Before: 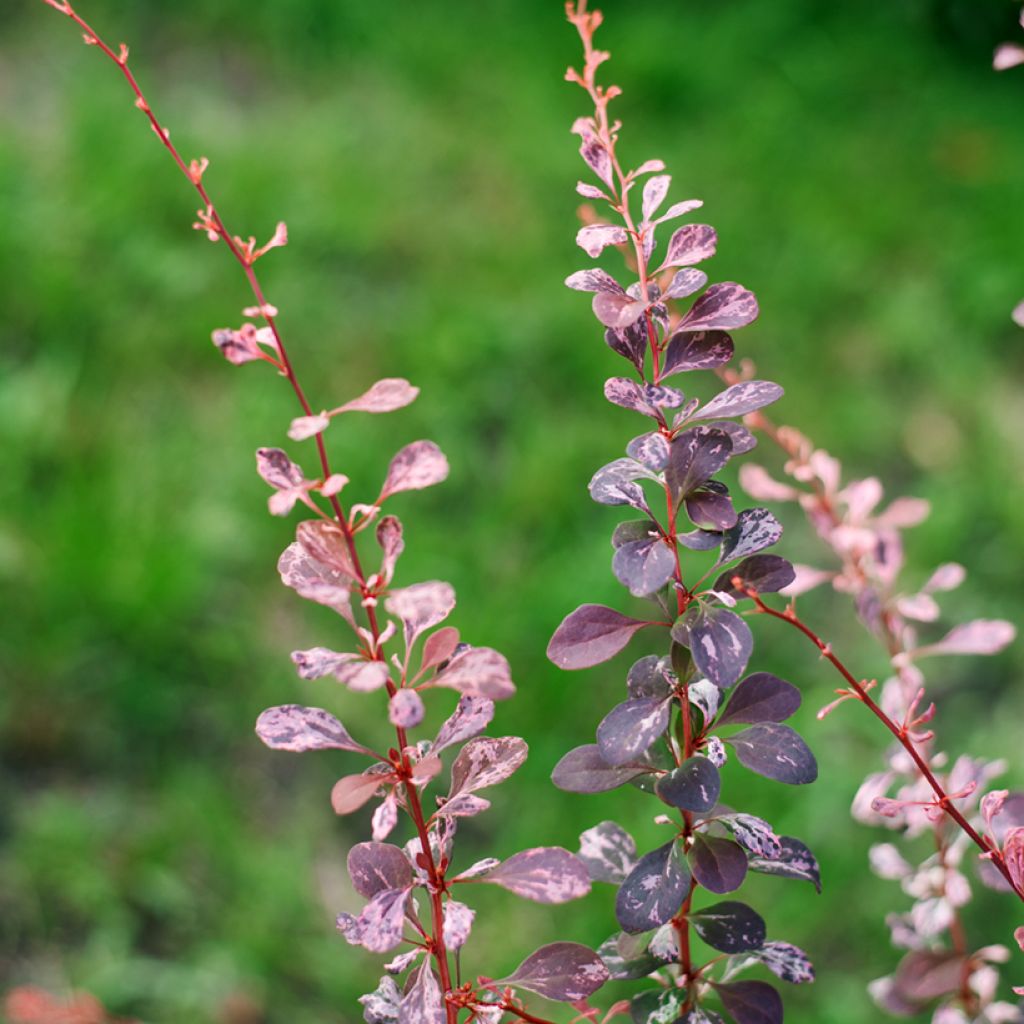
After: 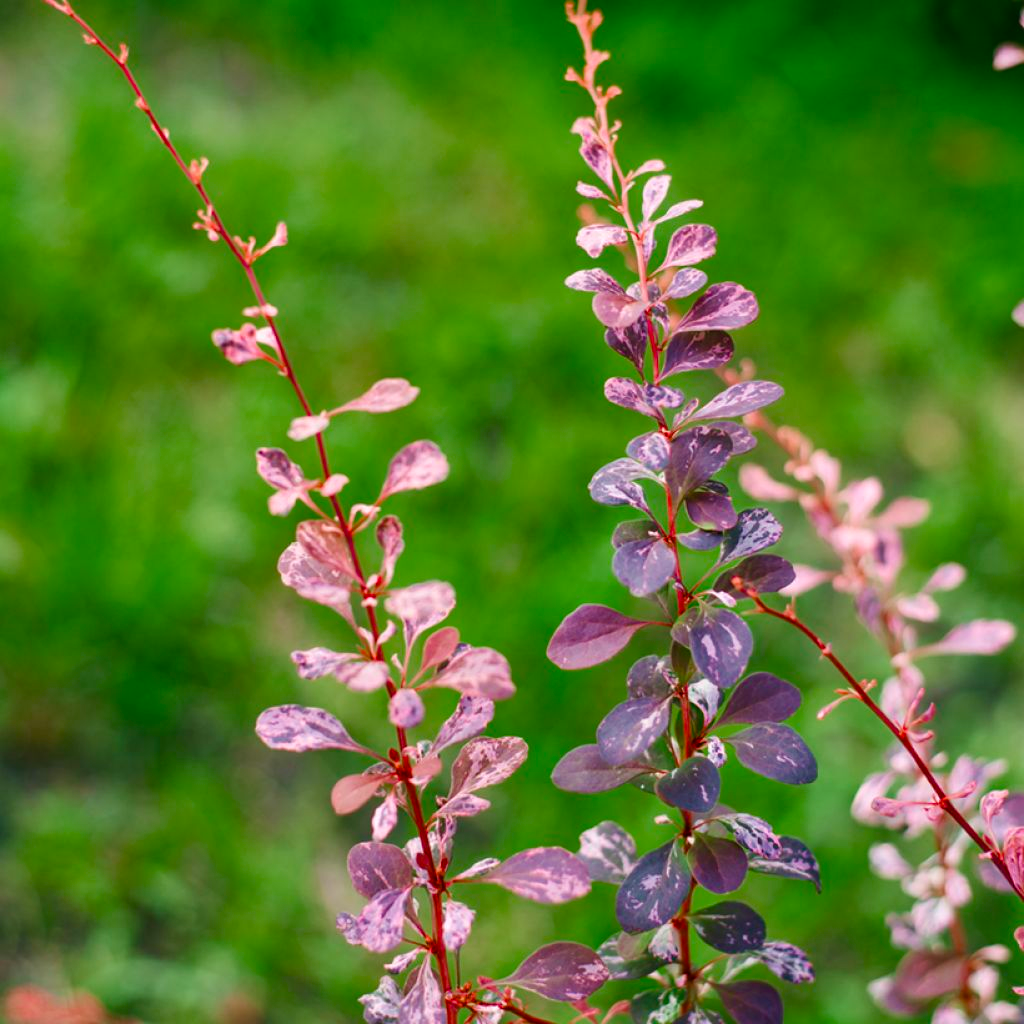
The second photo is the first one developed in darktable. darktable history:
color balance rgb: global offset › luminance 0.237%, perceptual saturation grading › global saturation 35.078%, perceptual saturation grading › highlights -29.998%, perceptual saturation grading › shadows 34.627%
velvia: on, module defaults
color zones: curves: ch0 [(0, 0.5) (0.143, 0.5) (0.286, 0.5) (0.429, 0.495) (0.571, 0.437) (0.714, 0.44) (0.857, 0.496) (1, 0.5)]
